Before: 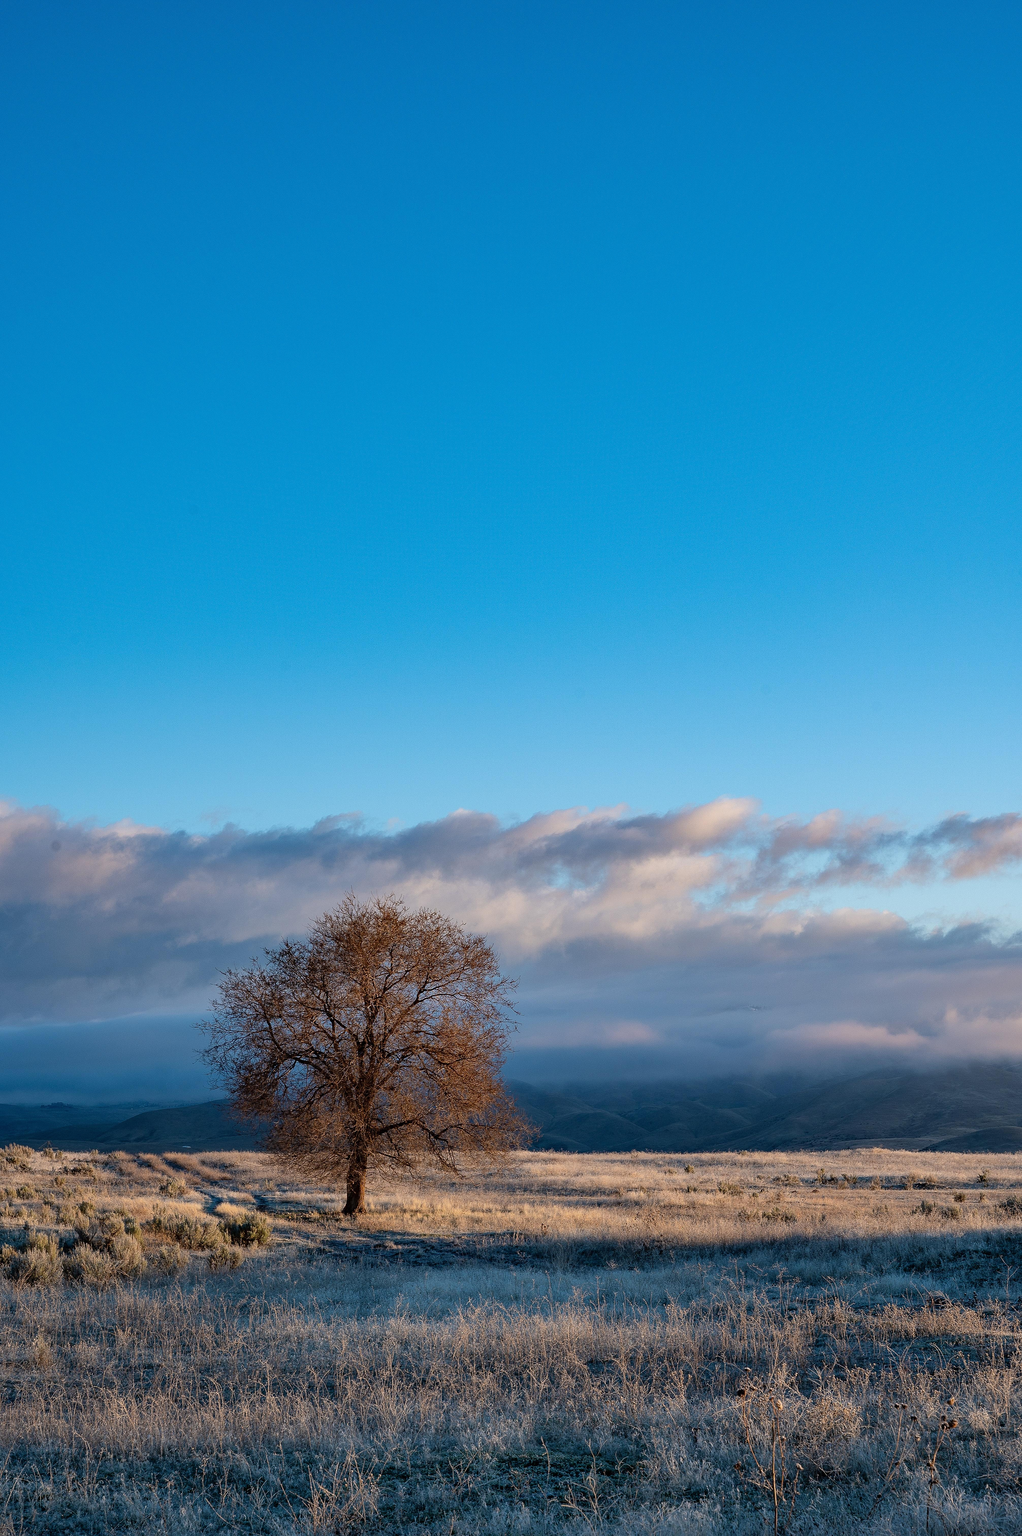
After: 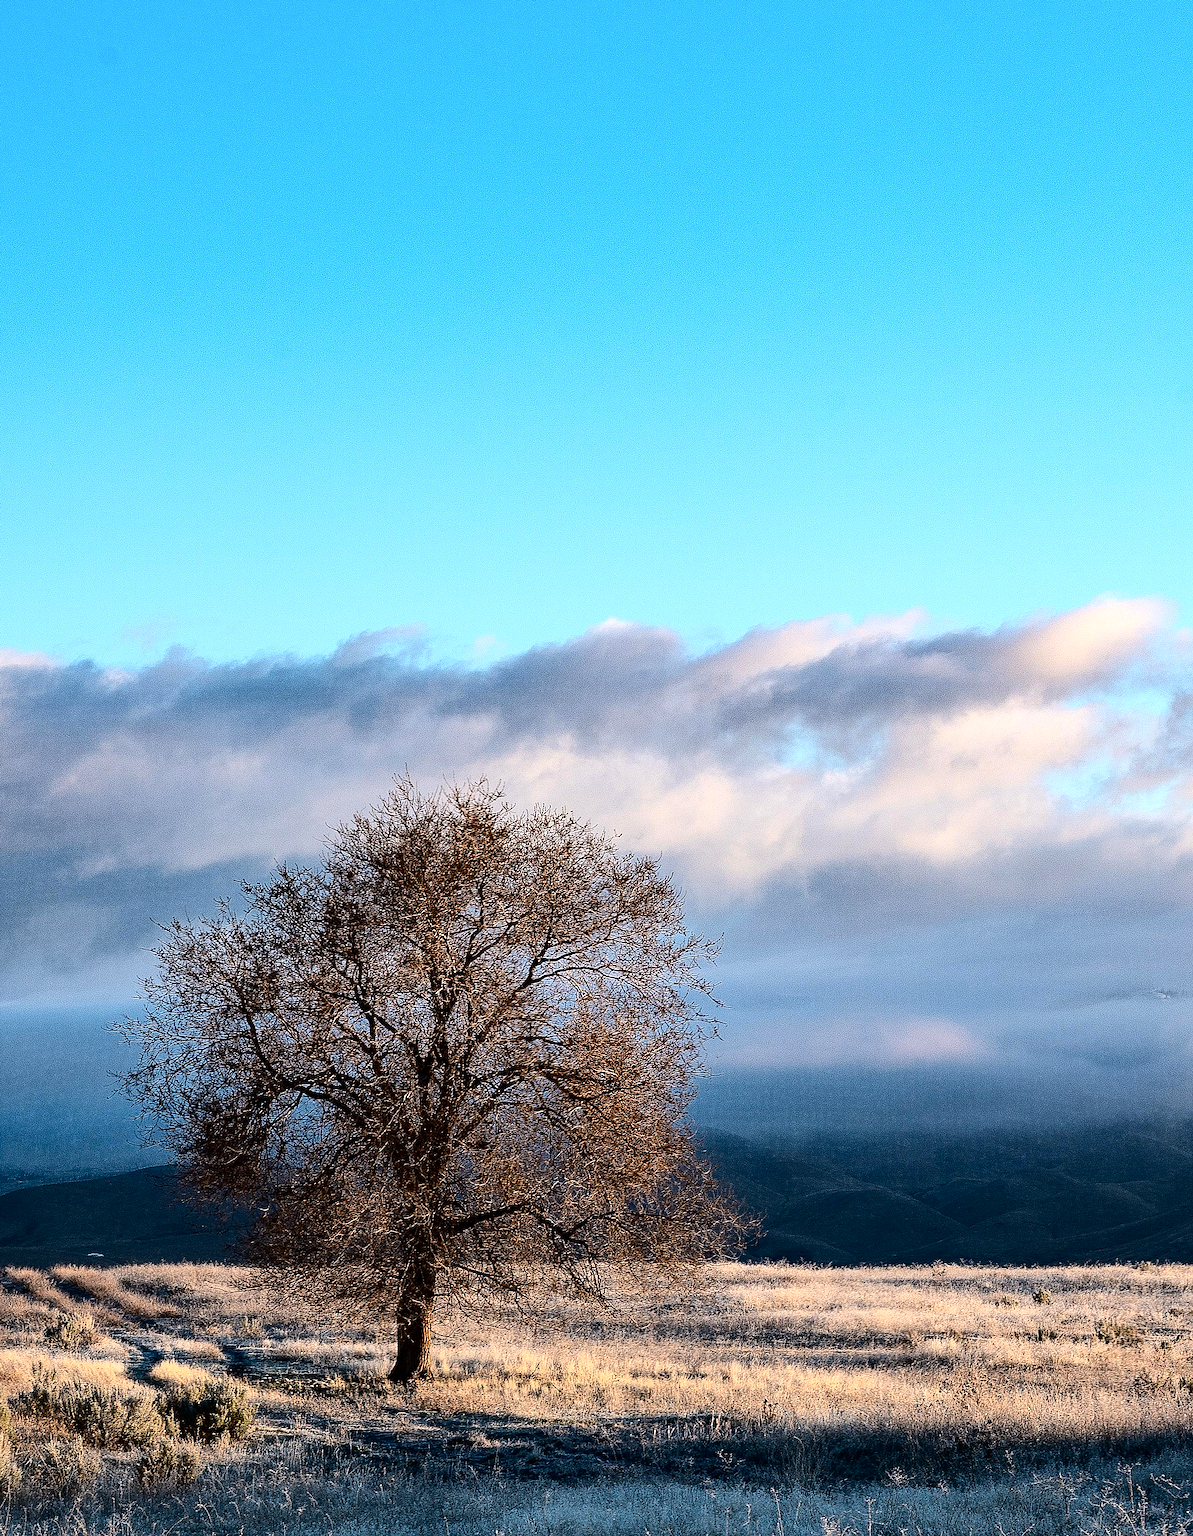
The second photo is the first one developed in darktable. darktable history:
contrast brightness saturation: contrast 0.22
sharpen: radius 1.272, amount 0.305, threshold 0
crop: left 13.312%, top 31.28%, right 24.627%, bottom 15.582%
tone equalizer: -8 EV -0.75 EV, -7 EV -0.7 EV, -6 EV -0.6 EV, -5 EV -0.4 EV, -3 EV 0.4 EV, -2 EV 0.6 EV, -1 EV 0.7 EV, +0 EV 0.75 EV, edges refinement/feathering 500, mask exposure compensation -1.57 EV, preserve details no
